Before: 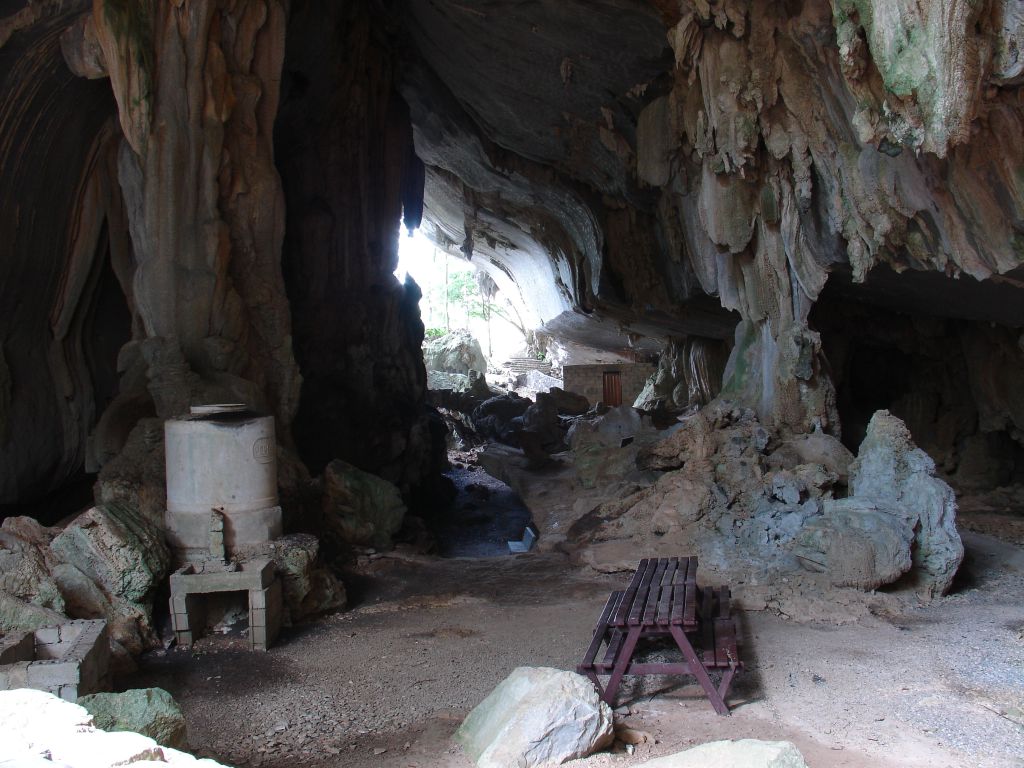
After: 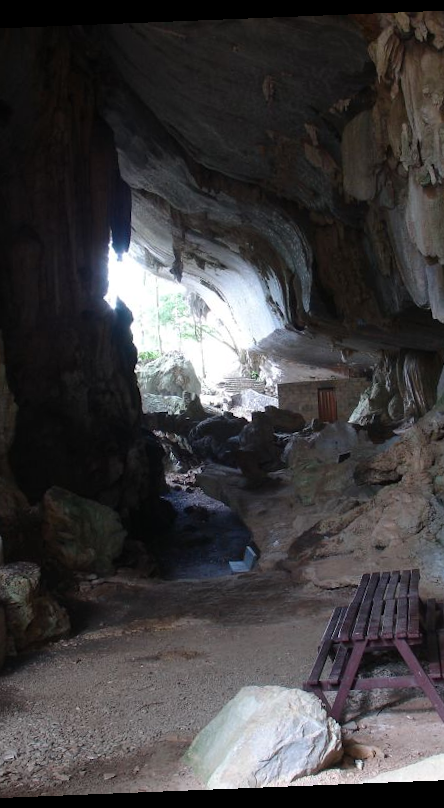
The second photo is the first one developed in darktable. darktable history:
white balance: emerald 1
rotate and perspective: rotation -2.29°, automatic cropping off
crop: left 28.583%, right 29.231%
